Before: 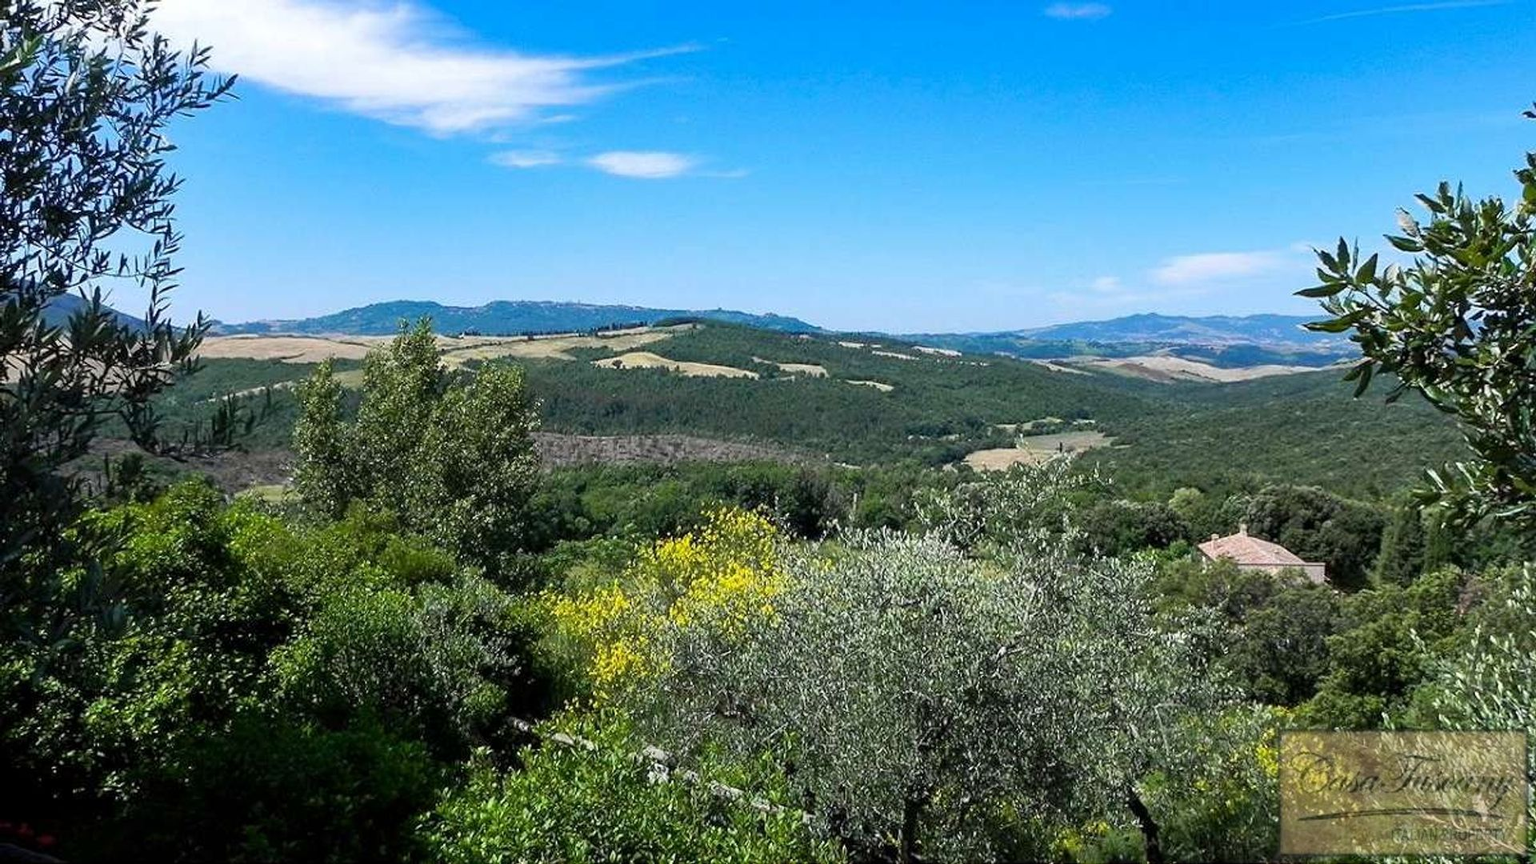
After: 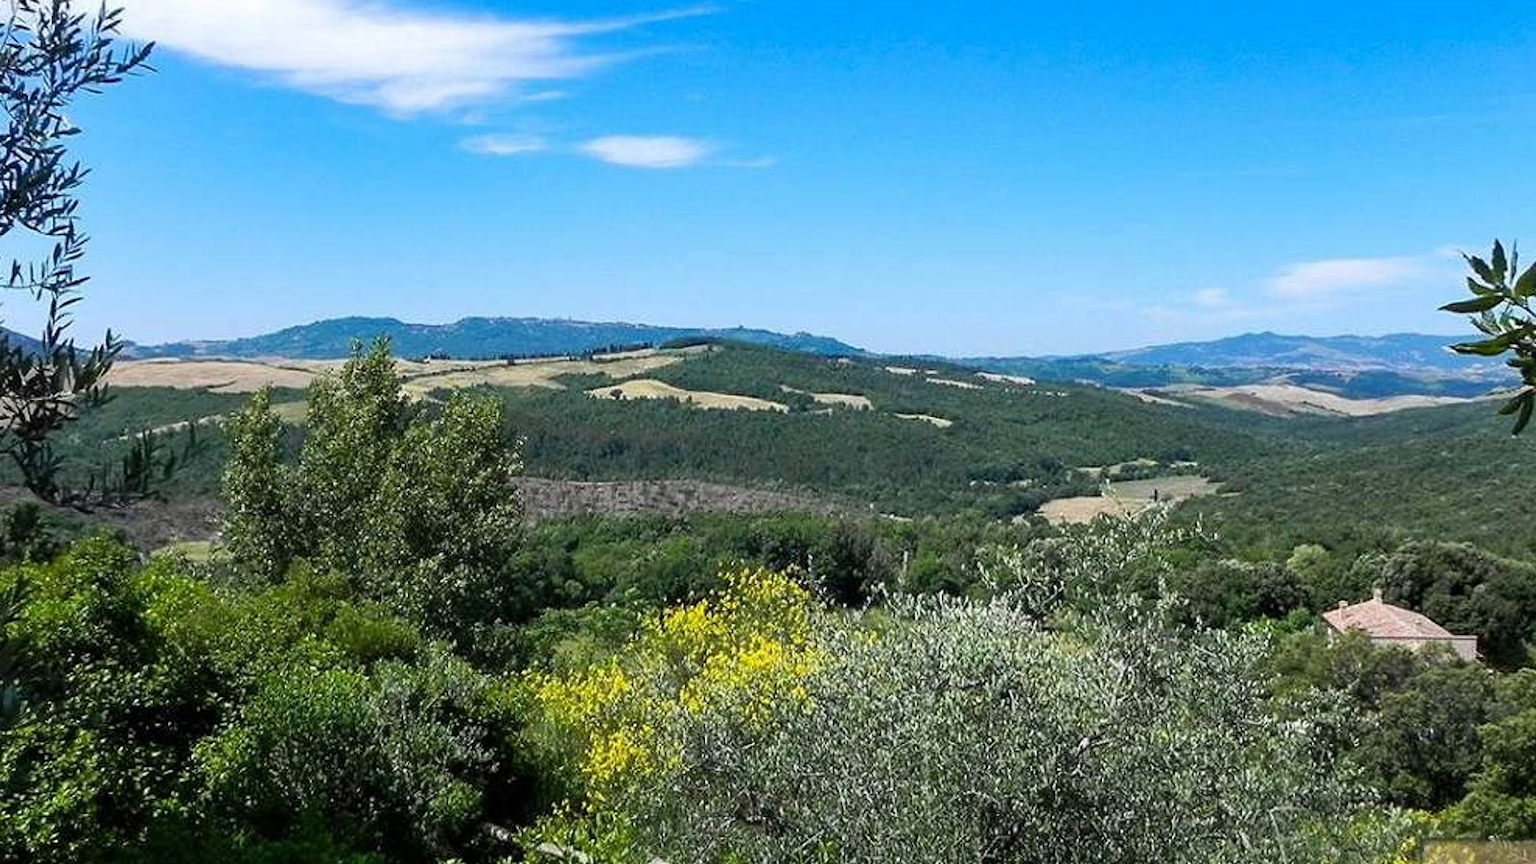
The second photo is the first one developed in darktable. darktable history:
crop and rotate: left 7.217%, top 4.671%, right 10.534%, bottom 12.926%
